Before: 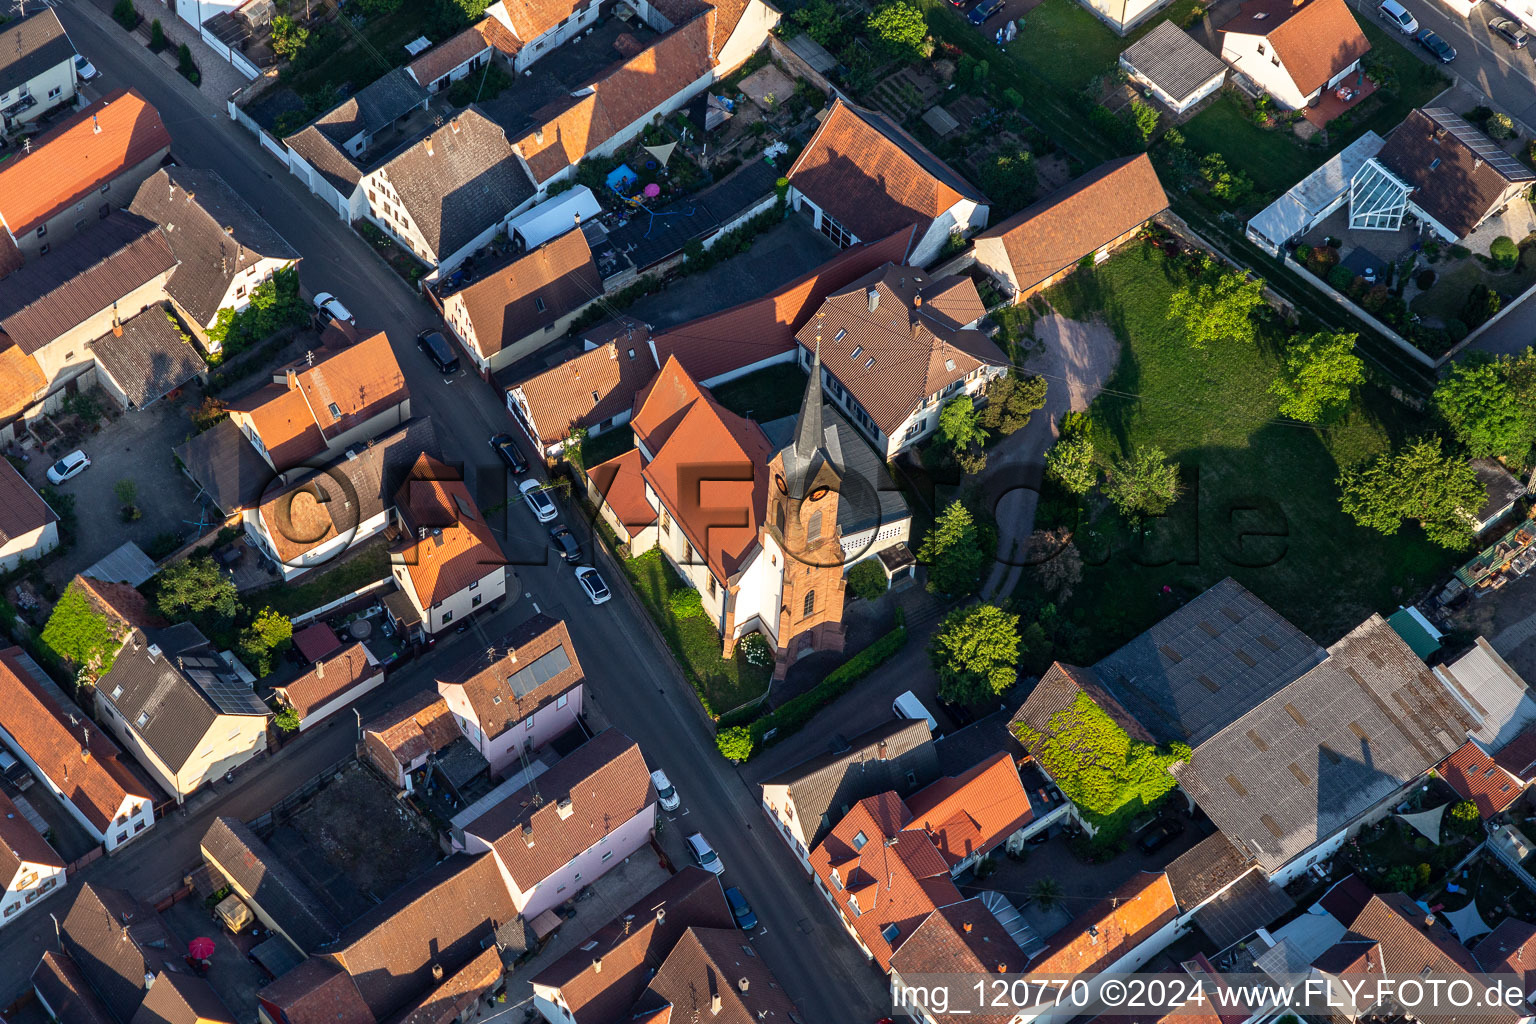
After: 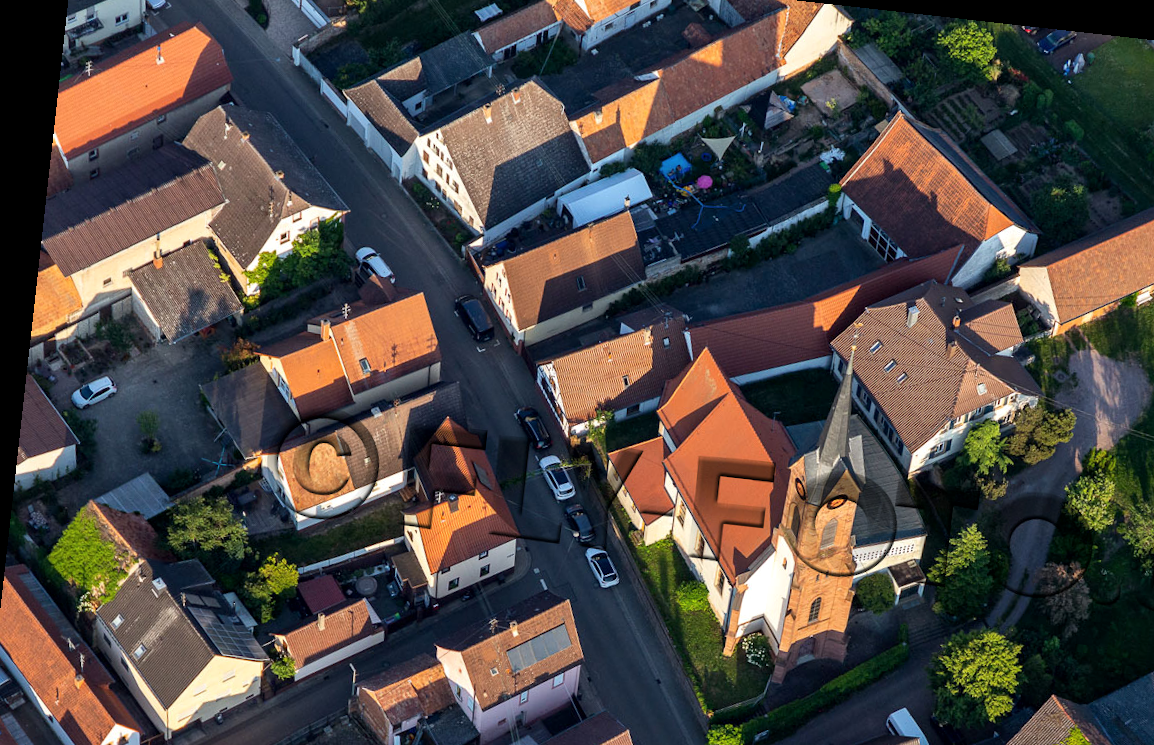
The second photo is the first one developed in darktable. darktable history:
local contrast: mode bilateral grid, contrast 20, coarseness 50, detail 121%, midtone range 0.2
crop and rotate: angle -6.37°, left 2.187%, top 6.679%, right 27.426%, bottom 30.537%
